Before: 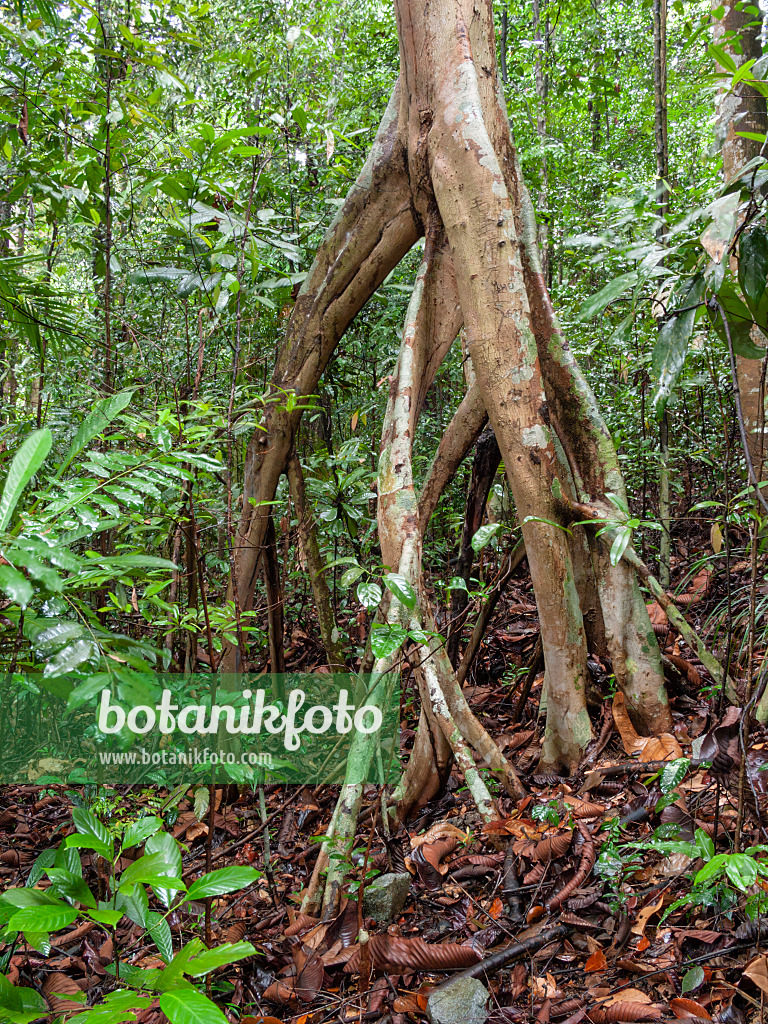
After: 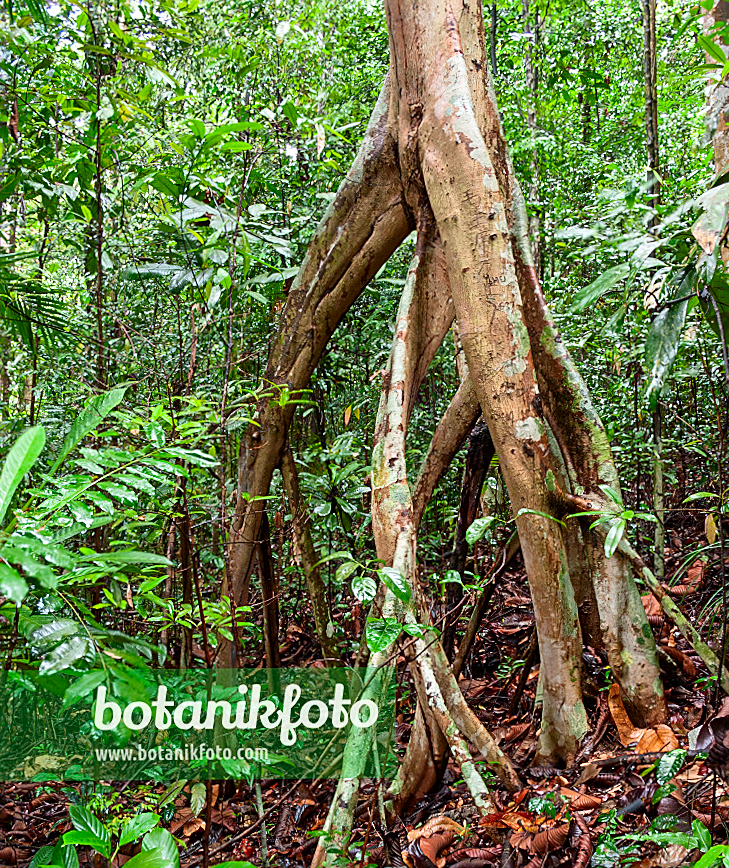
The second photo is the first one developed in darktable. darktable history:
sharpen: on, module defaults
crop and rotate: angle 0.532°, left 0.226%, right 3.596%, bottom 14.186%
contrast brightness saturation: contrast 0.18, saturation 0.297
